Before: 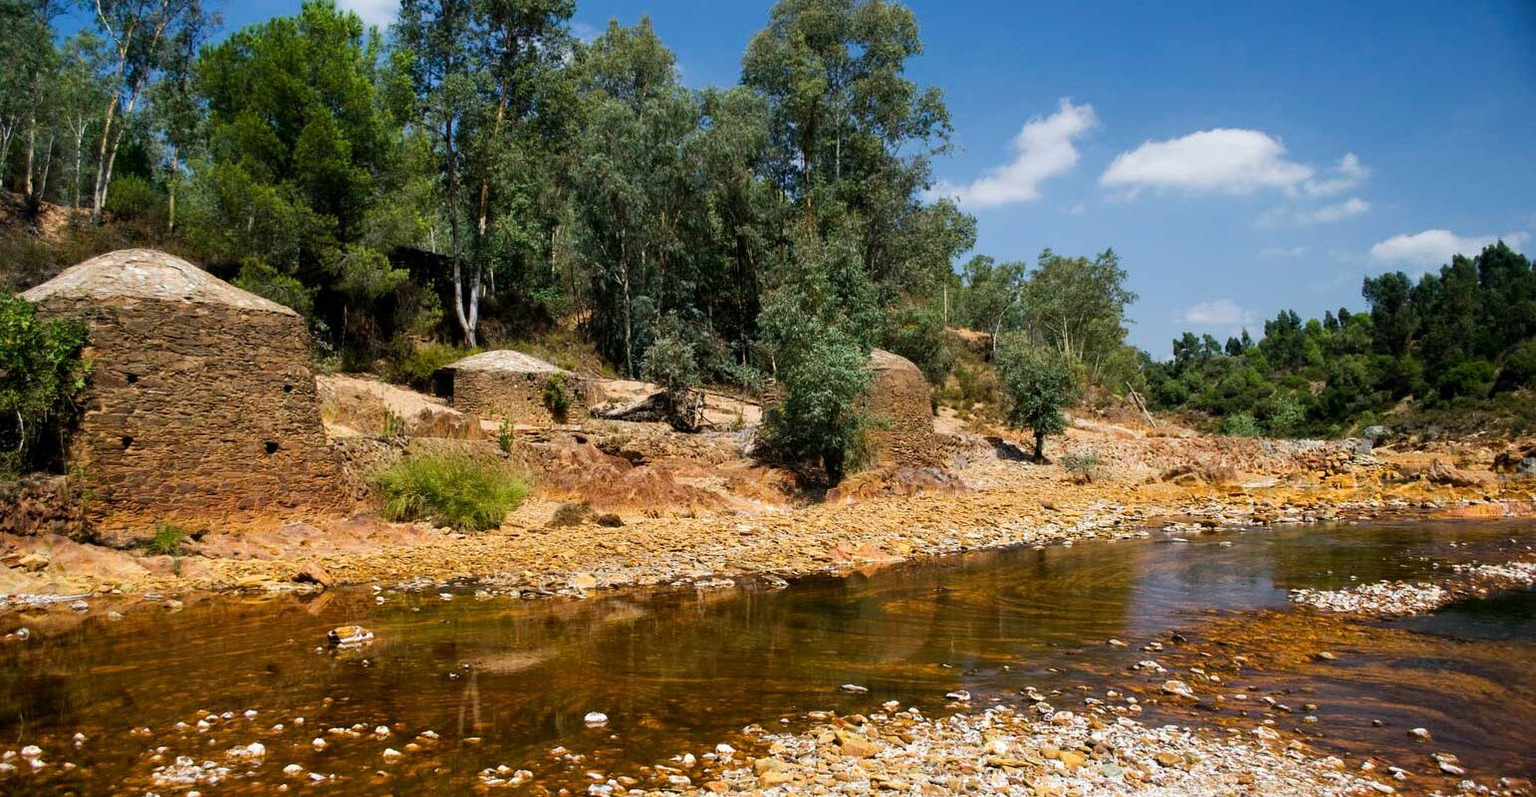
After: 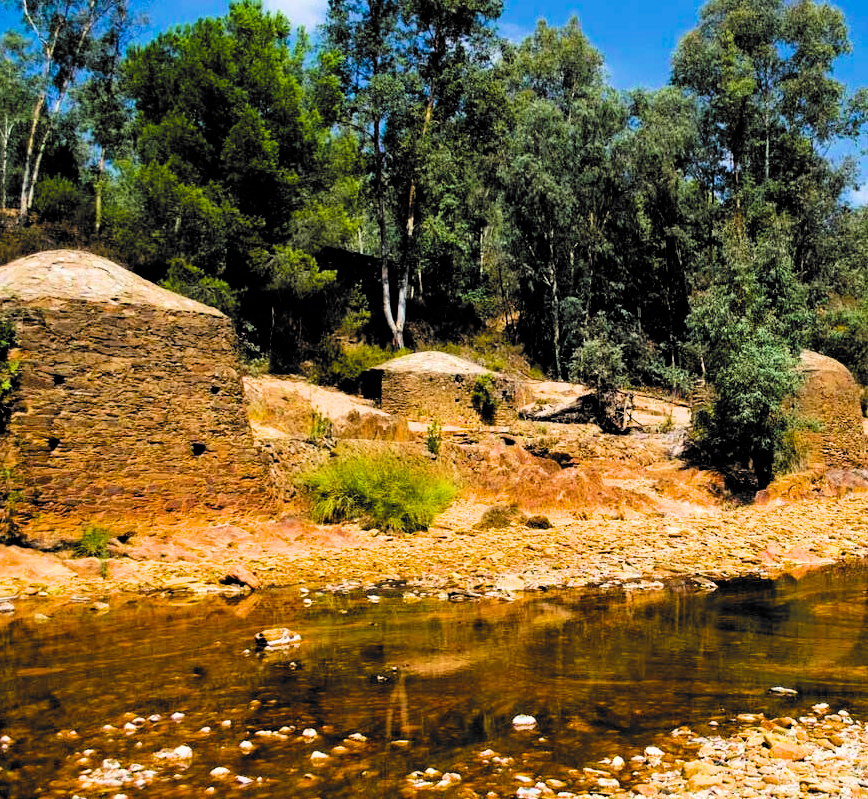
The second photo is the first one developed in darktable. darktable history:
filmic rgb: black relative exposure -5.04 EV, white relative exposure 3.5 EV, hardness 3.18, contrast 1.299, highlights saturation mix -49.56%, color science v6 (2022)
exposure: exposure 0.608 EV, compensate highlight preservation false
crop: left 4.801%, right 38.863%
color balance rgb: linear chroma grading › global chroma 0.893%, perceptual saturation grading › global saturation 25.39%, global vibrance 20%
